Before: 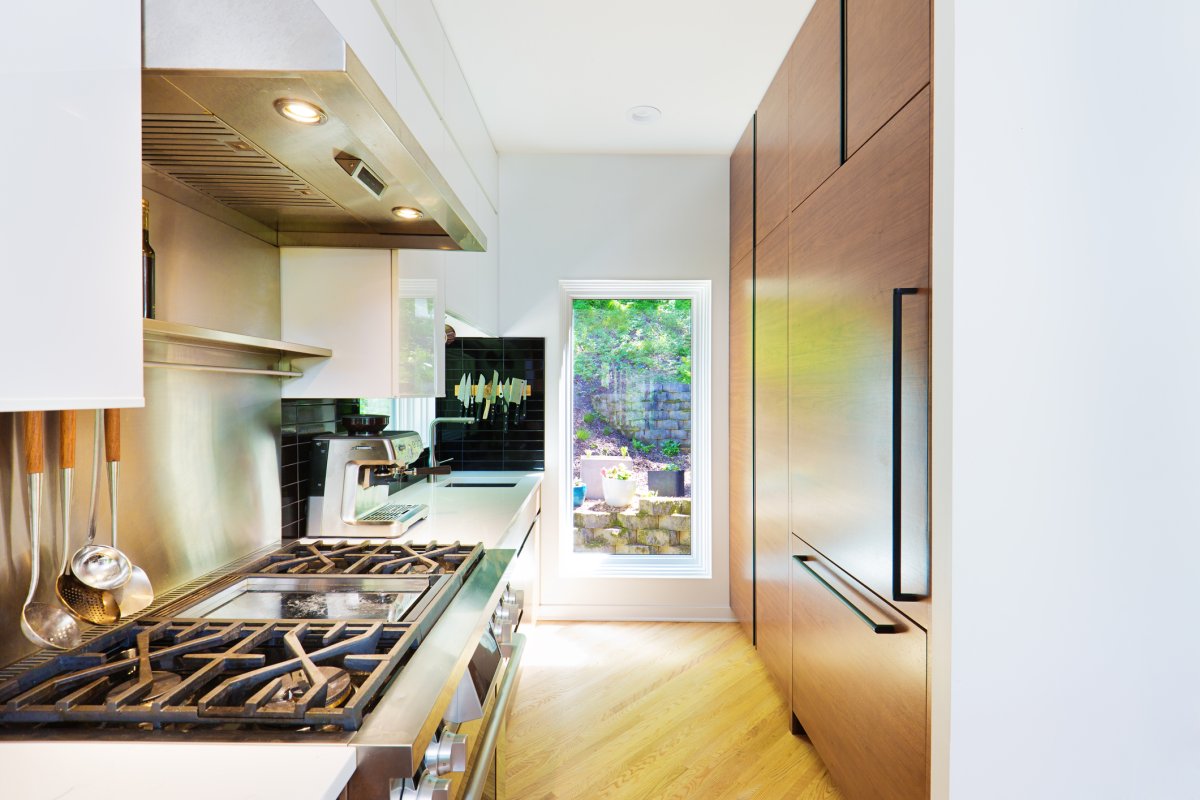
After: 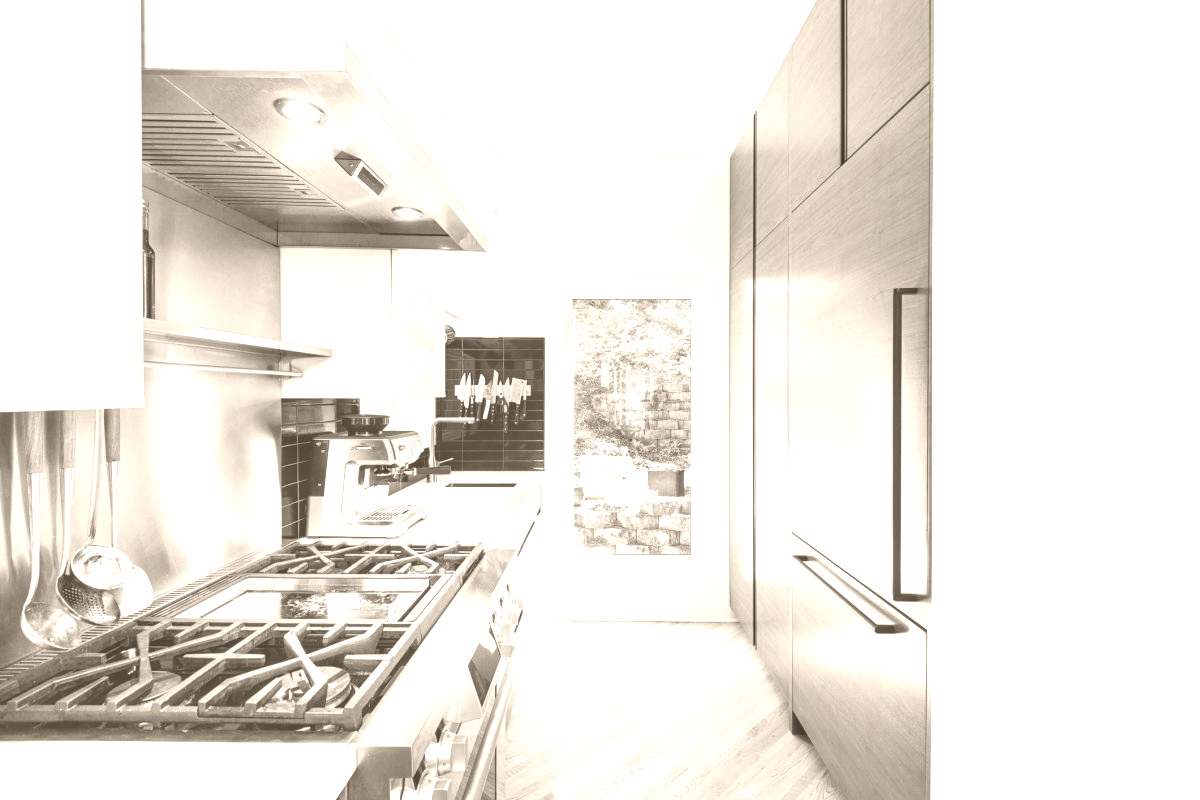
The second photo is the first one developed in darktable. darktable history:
white balance: red 1, blue 1
colorize: hue 34.49°, saturation 35.33%, source mix 100%, version 1
local contrast: on, module defaults
